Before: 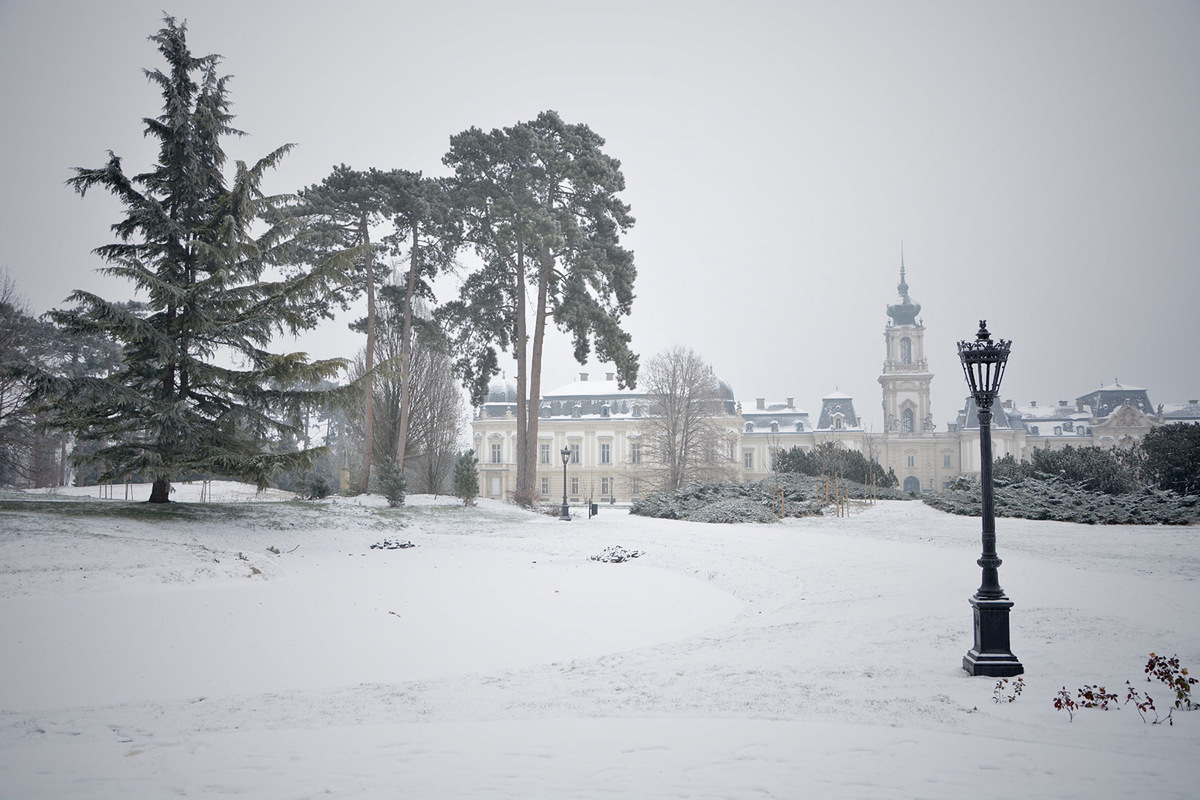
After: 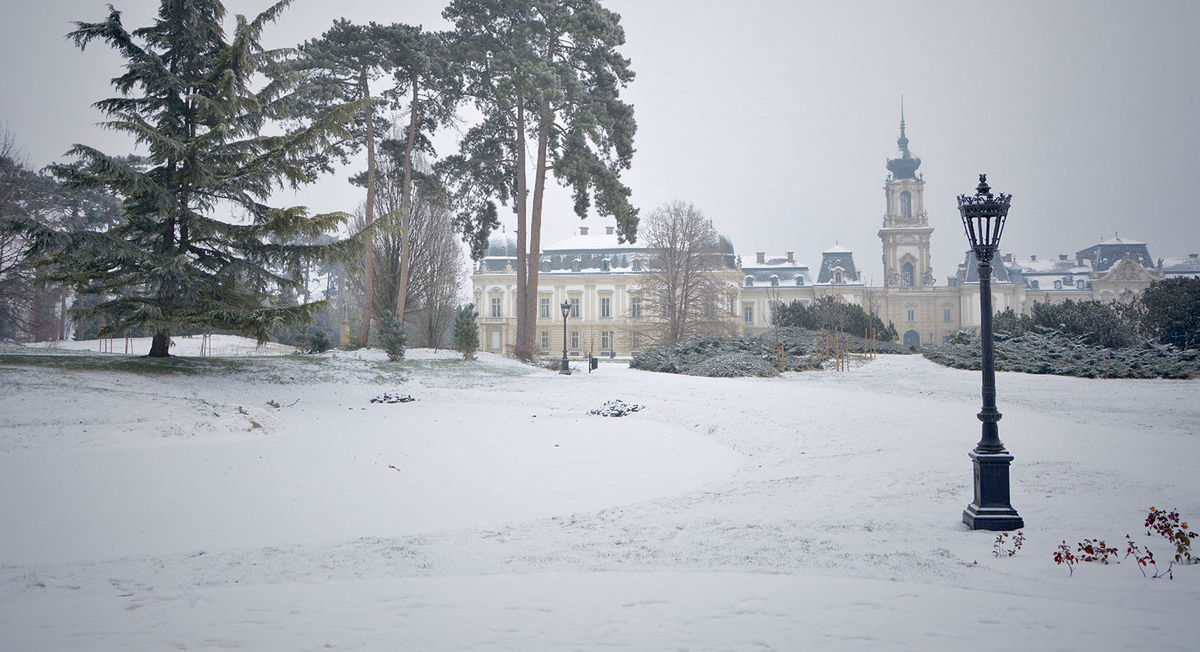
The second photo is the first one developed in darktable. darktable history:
crop and rotate: top 18.434%
shadows and highlights: on, module defaults
contrast brightness saturation: contrast 0.156, saturation 0.311
